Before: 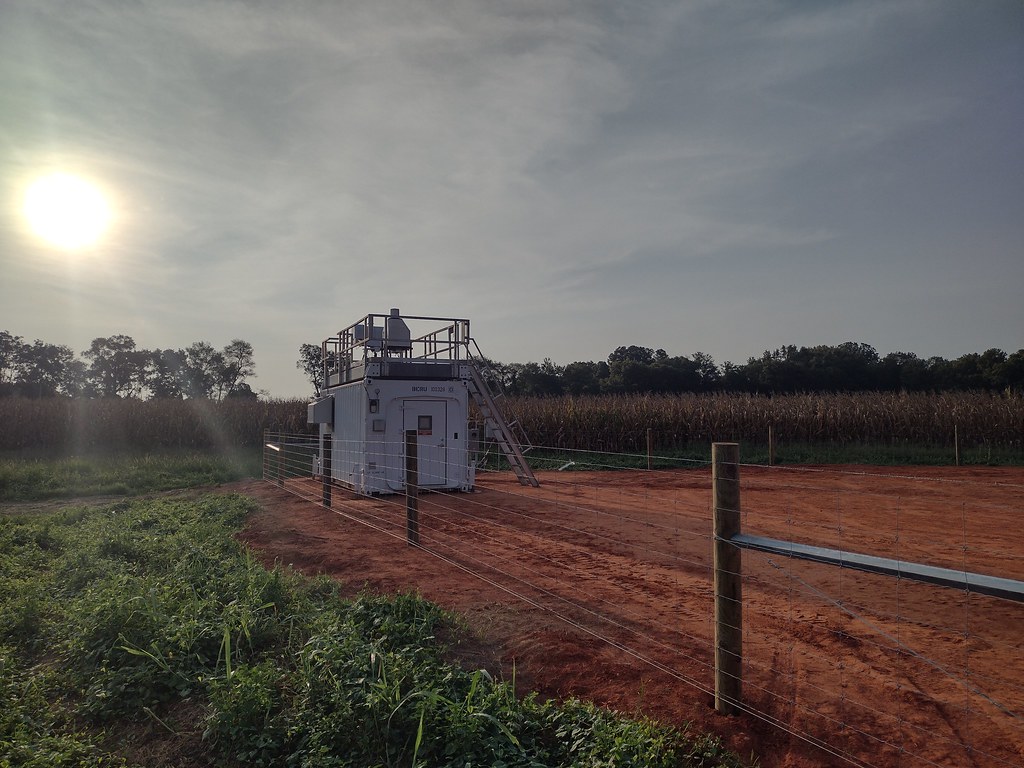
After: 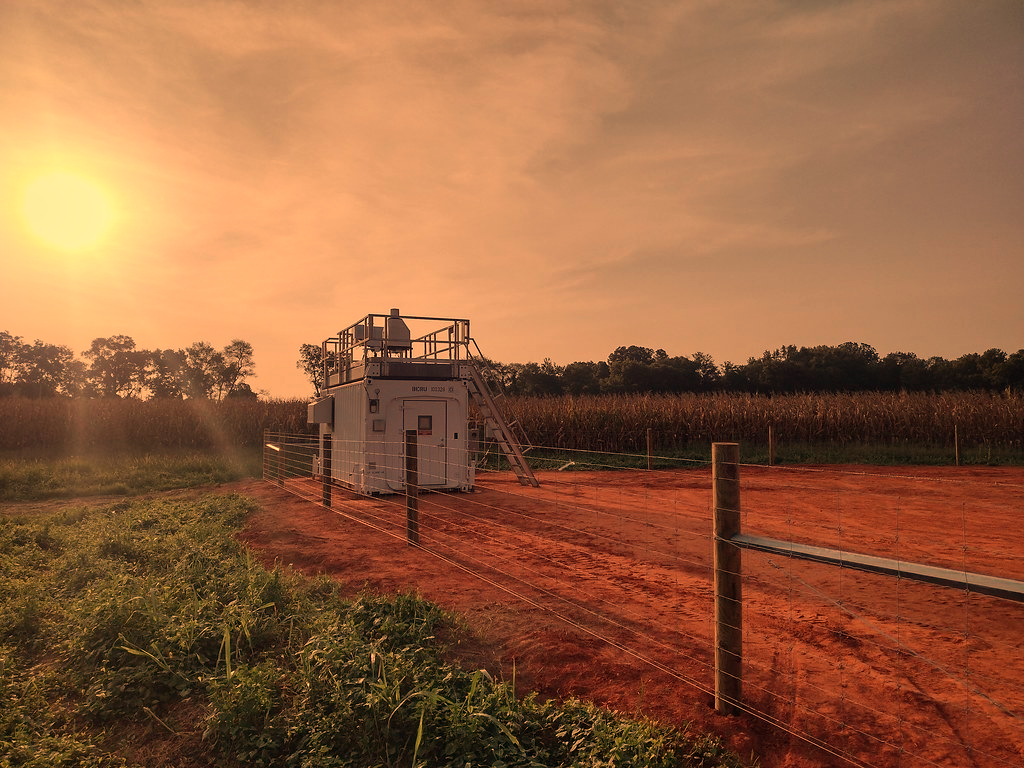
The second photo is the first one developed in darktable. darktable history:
bloom: size 13.65%, threshold 98.39%, strength 4.82%
white balance: red 1.467, blue 0.684
